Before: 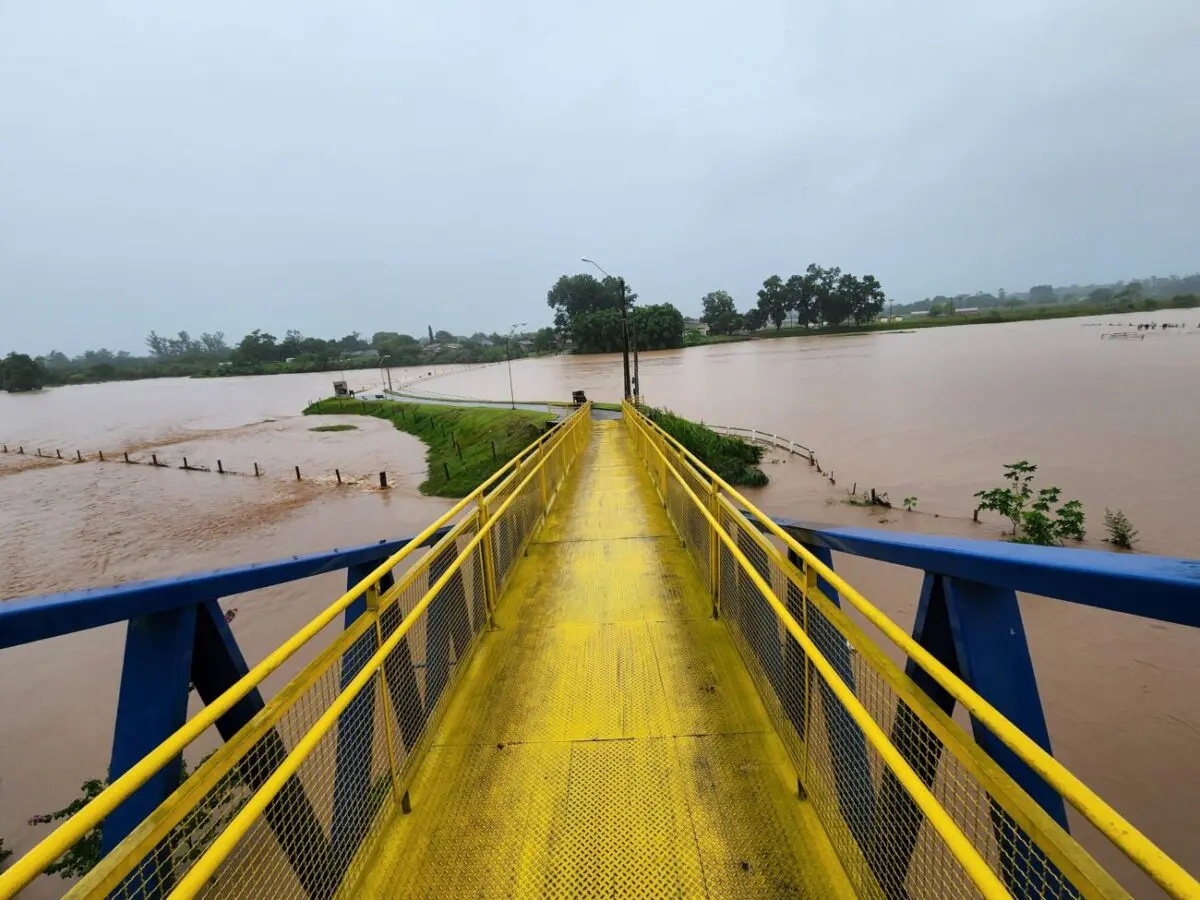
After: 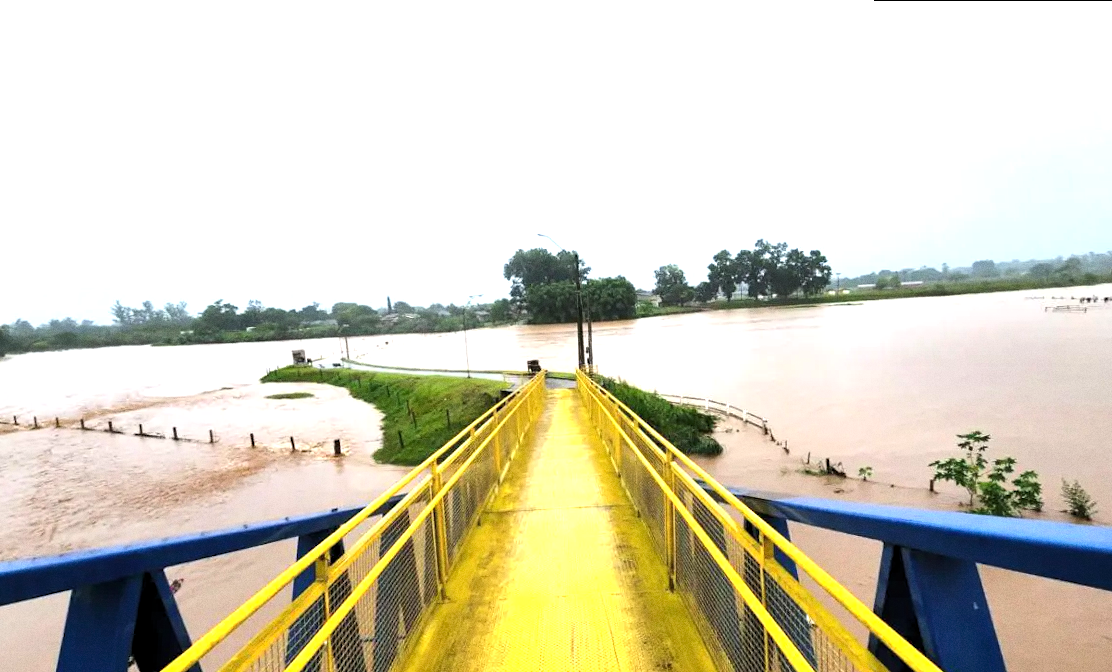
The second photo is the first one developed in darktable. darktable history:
exposure: black level correction 0, exposure 1.2 EV, compensate highlight preservation false
crop: bottom 24.967%
levels: levels [0.026, 0.507, 0.987]
grain: coarseness 0.09 ISO
rotate and perspective: rotation 0.215°, lens shift (vertical) -0.139, crop left 0.069, crop right 0.939, crop top 0.002, crop bottom 0.996
